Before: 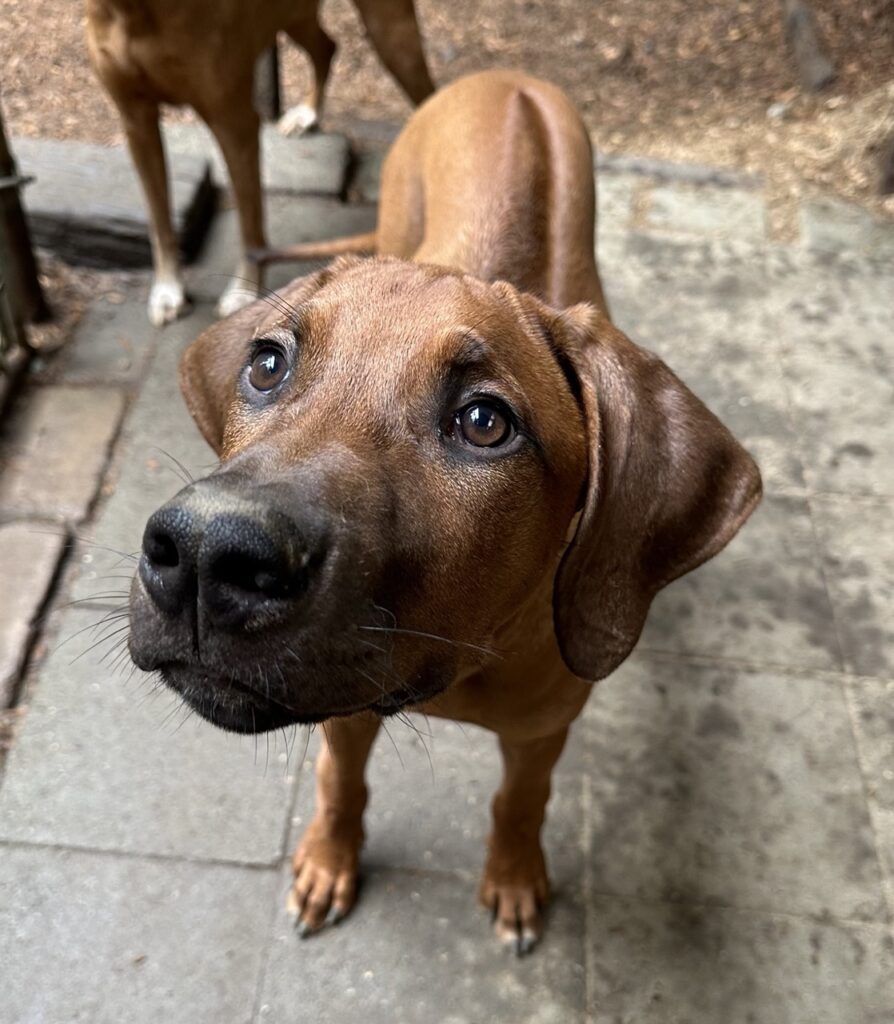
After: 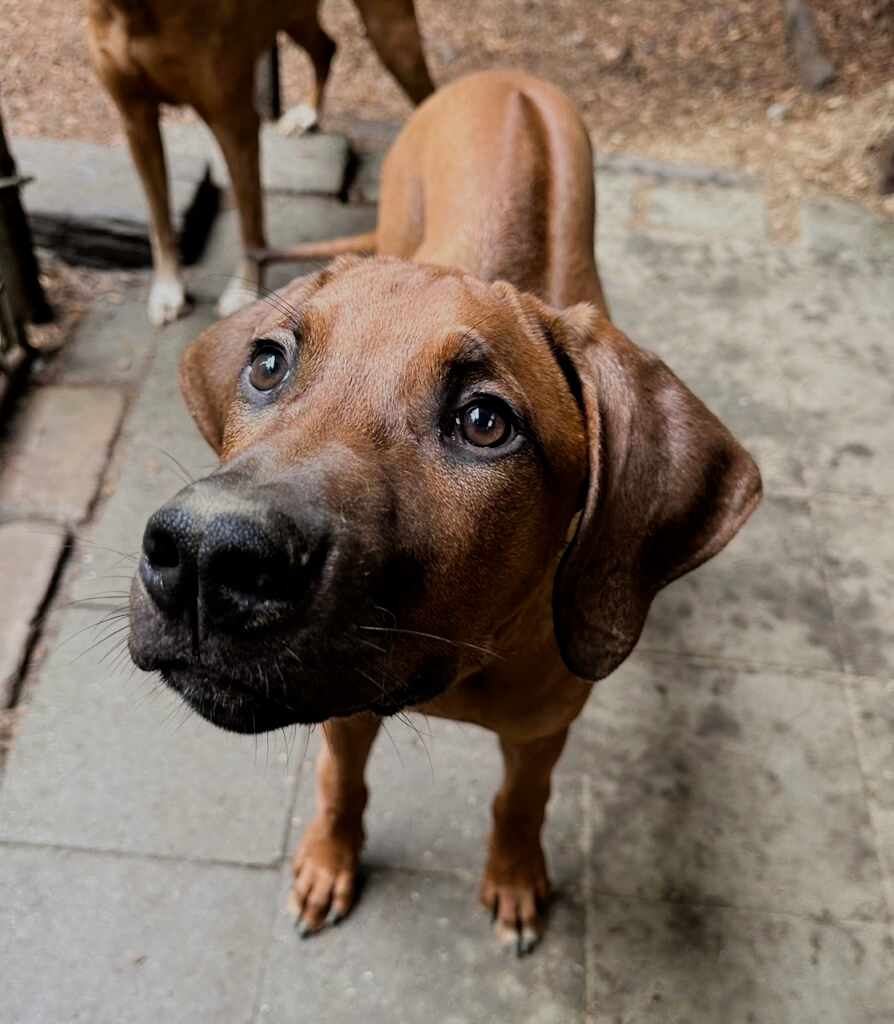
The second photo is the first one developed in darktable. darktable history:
filmic rgb: black relative exposure -6.98 EV, white relative exposure 5.63 EV, hardness 2.86
